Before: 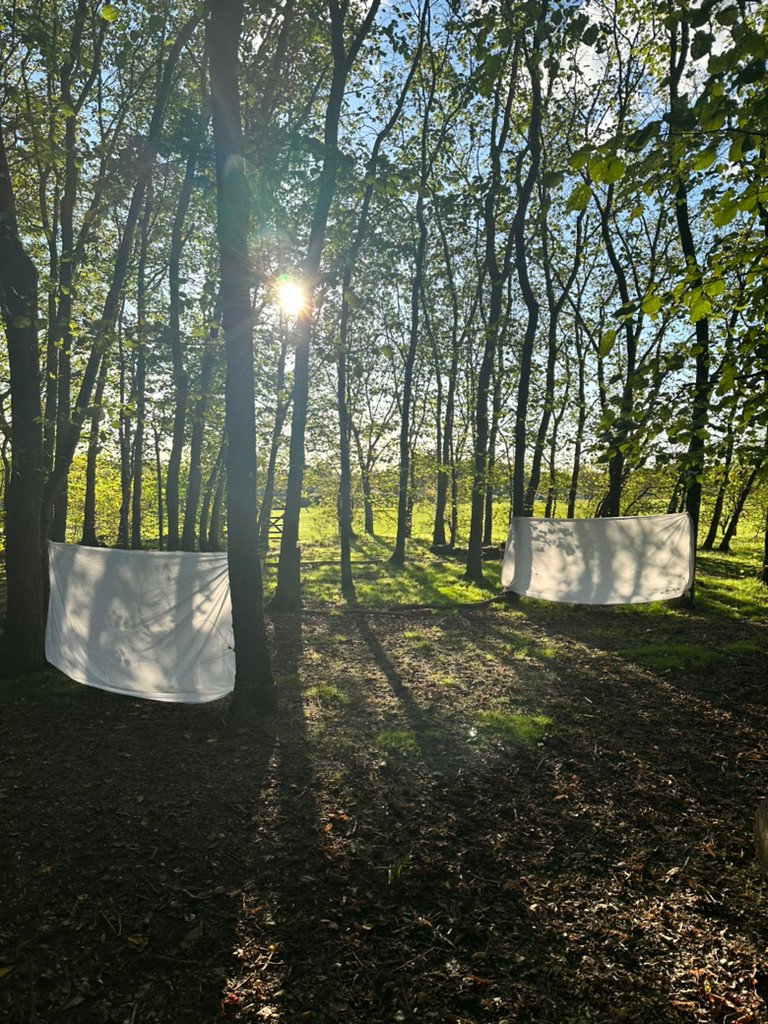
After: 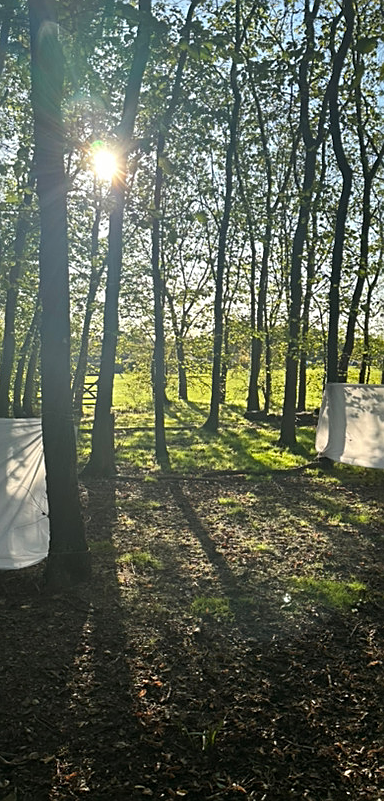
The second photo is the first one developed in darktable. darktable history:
sharpen: on, module defaults
crop and rotate: angle 0.022°, left 24.251%, top 13.079%, right 25.695%, bottom 8.633%
